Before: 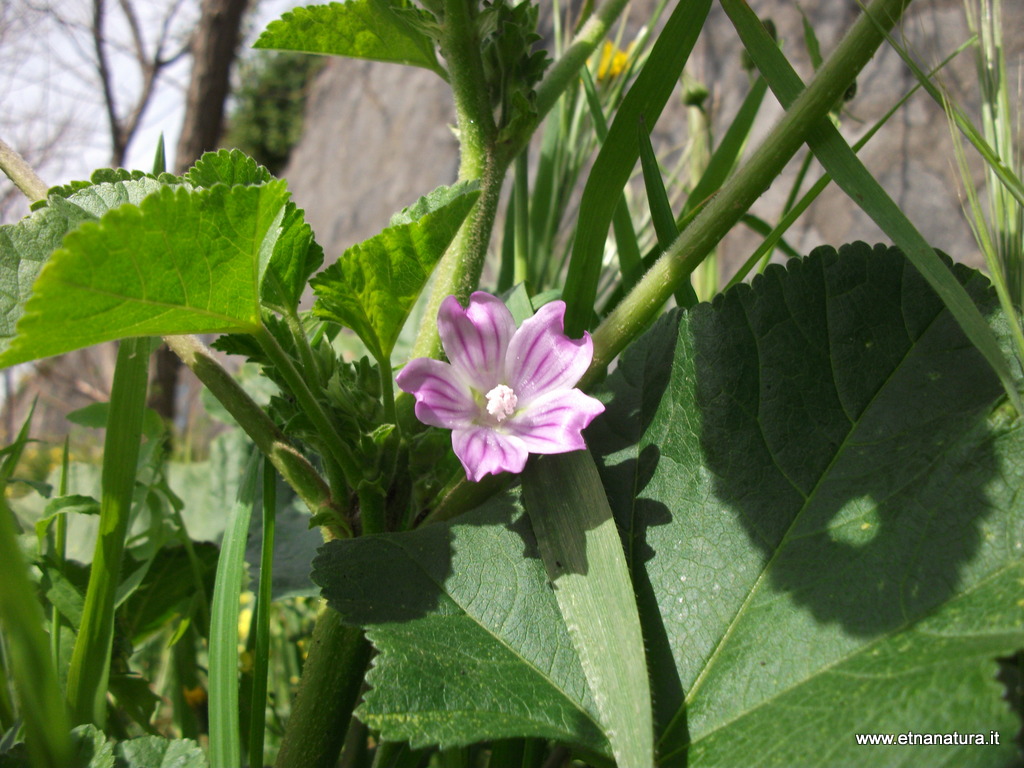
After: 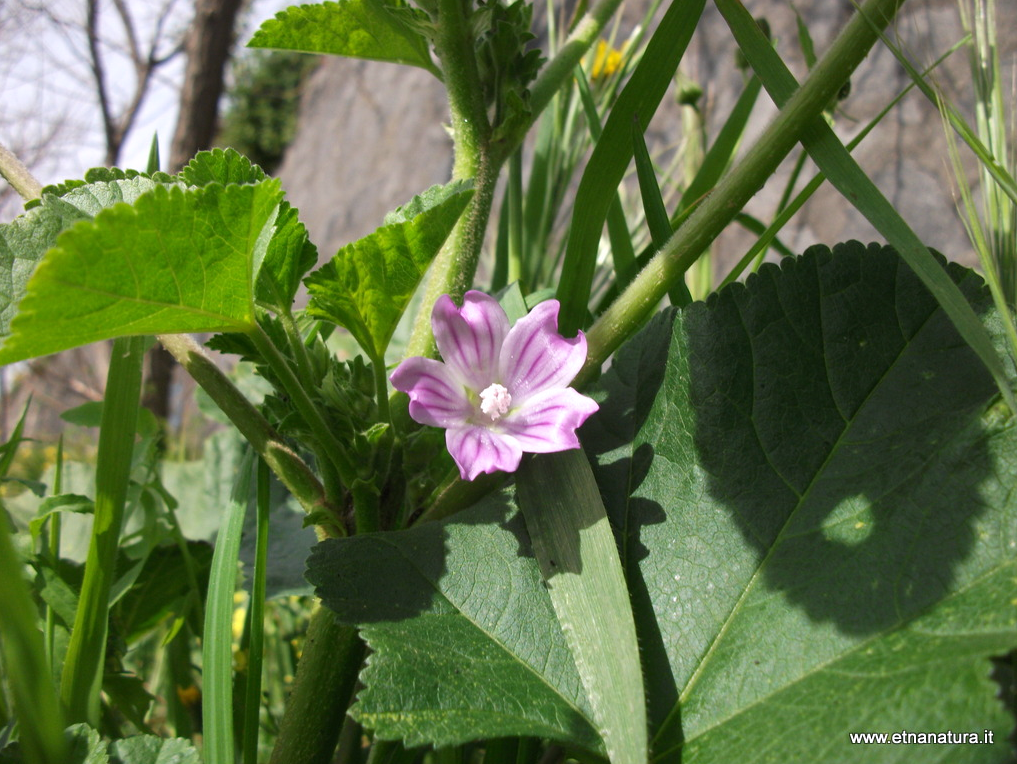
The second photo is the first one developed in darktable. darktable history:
white balance: red 1.004, blue 1.024
crop and rotate: left 0.614%, top 0.179%, bottom 0.309%
